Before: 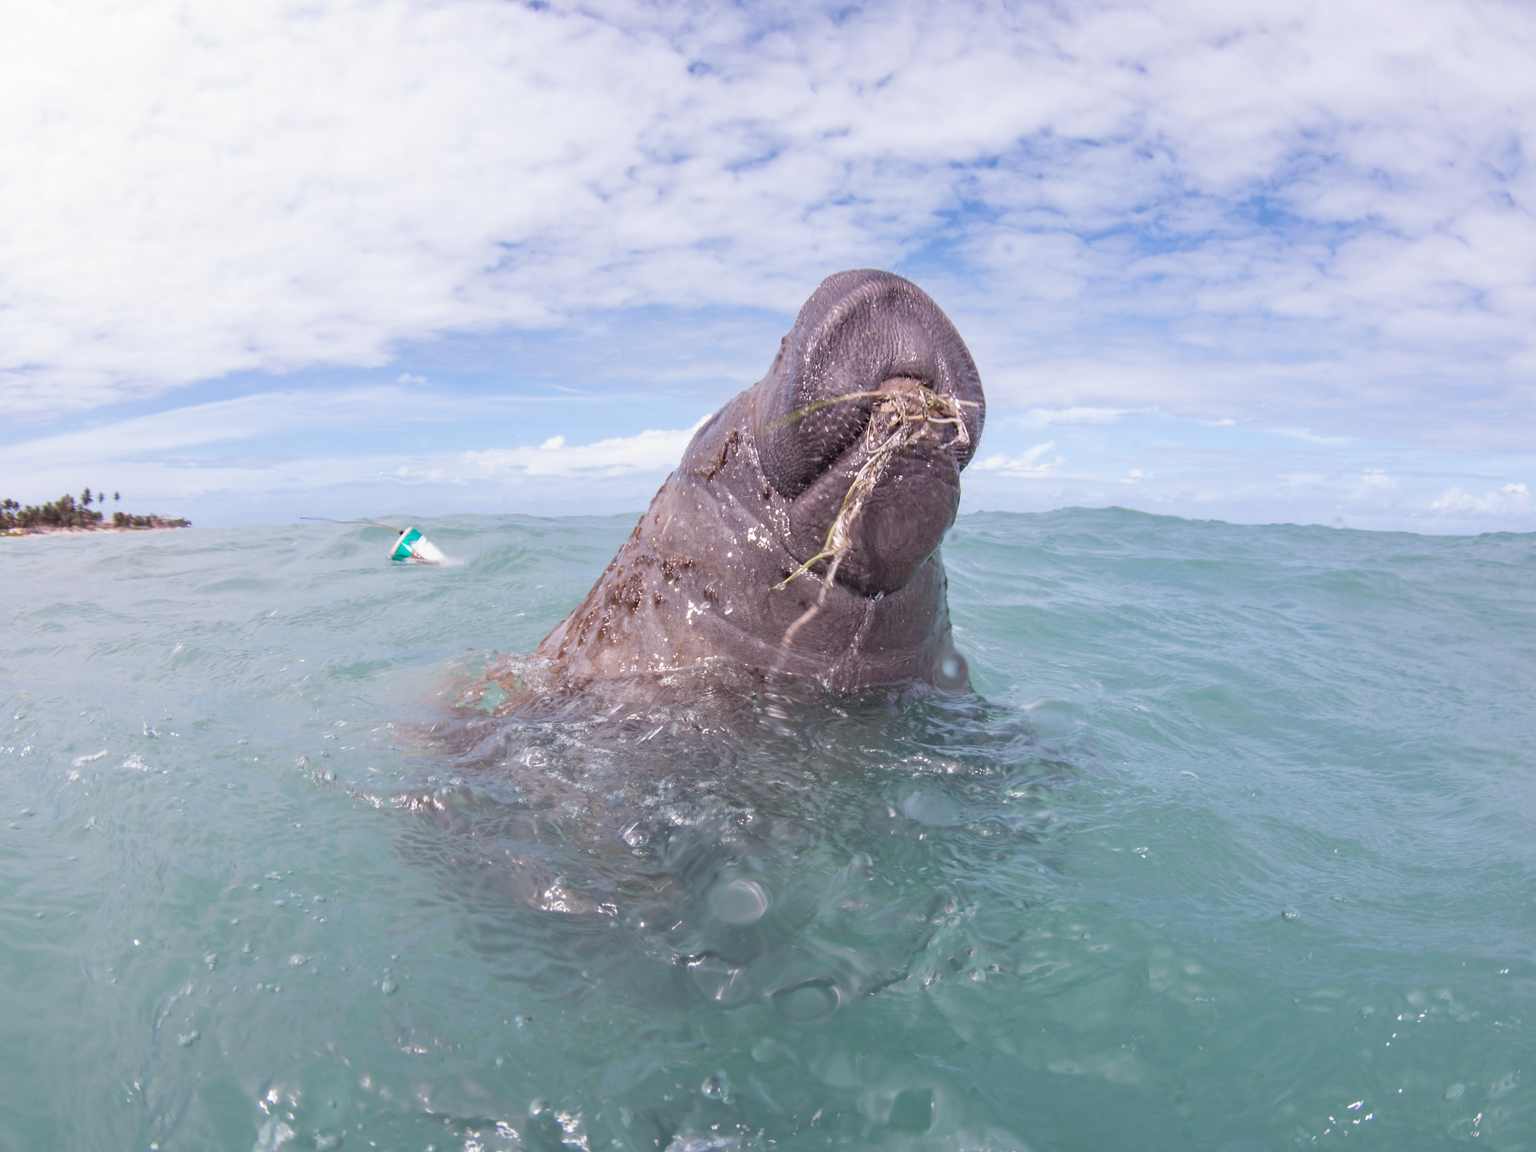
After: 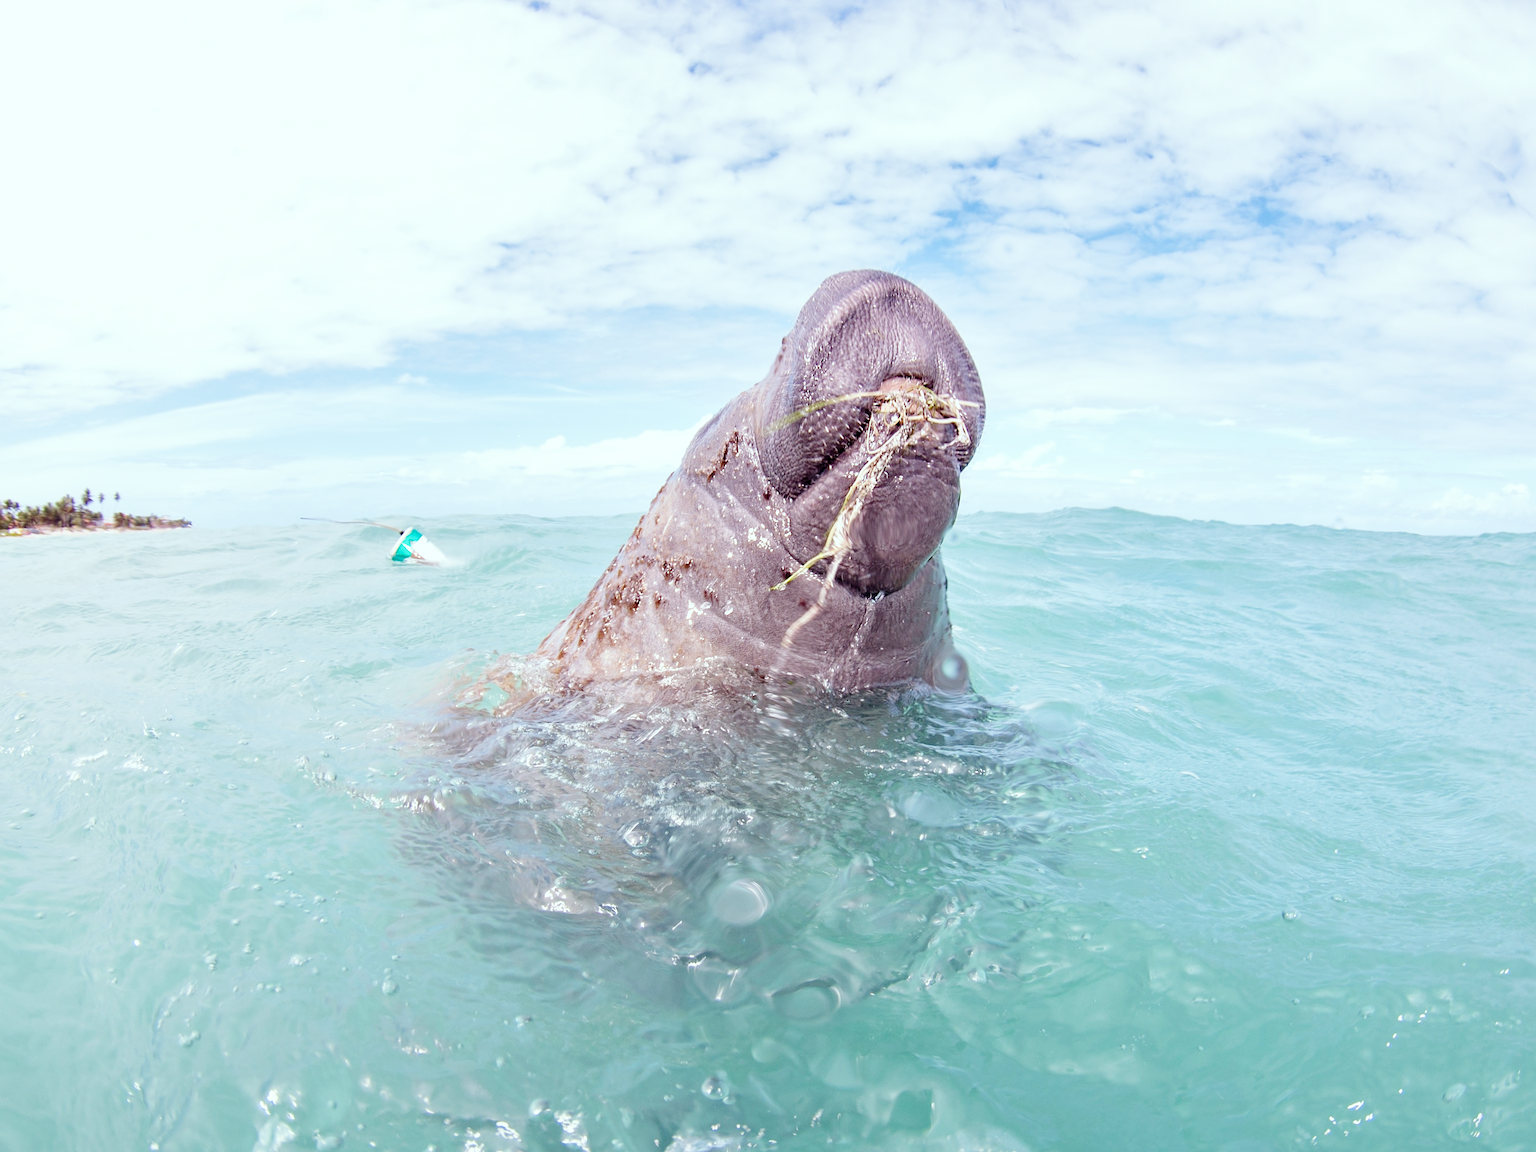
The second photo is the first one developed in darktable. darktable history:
color balance rgb: global offset › luminance -0.486%, perceptual saturation grading › global saturation 0.581%, global vibrance 20%
color correction: highlights a* -6.36, highlights b* 0.743
sharpen: on, module defaults
base curve: curves: ch0 [(0, 0) (0.008, 0.007) (0.022, 0.029) (0.048, 0.089) (0.092, 0.197) (0.191, 0.399) (0.275, 0.534) (0.357, 0.65) (0.477, 0.78) (0.542, 0.833) (0.799, 0.973) (1, 1)], exposure shift 0.572, preserve colors none
shadows and highlights: shadows 62.4, white point adjustment 0.421, highlights -34.2, compress 83.36%, shadows color adjustment 97.66%
exposure: black level correction 0.005, exposure 0.003 EV, compensate exposure bias true, compensate highlight preservation false
